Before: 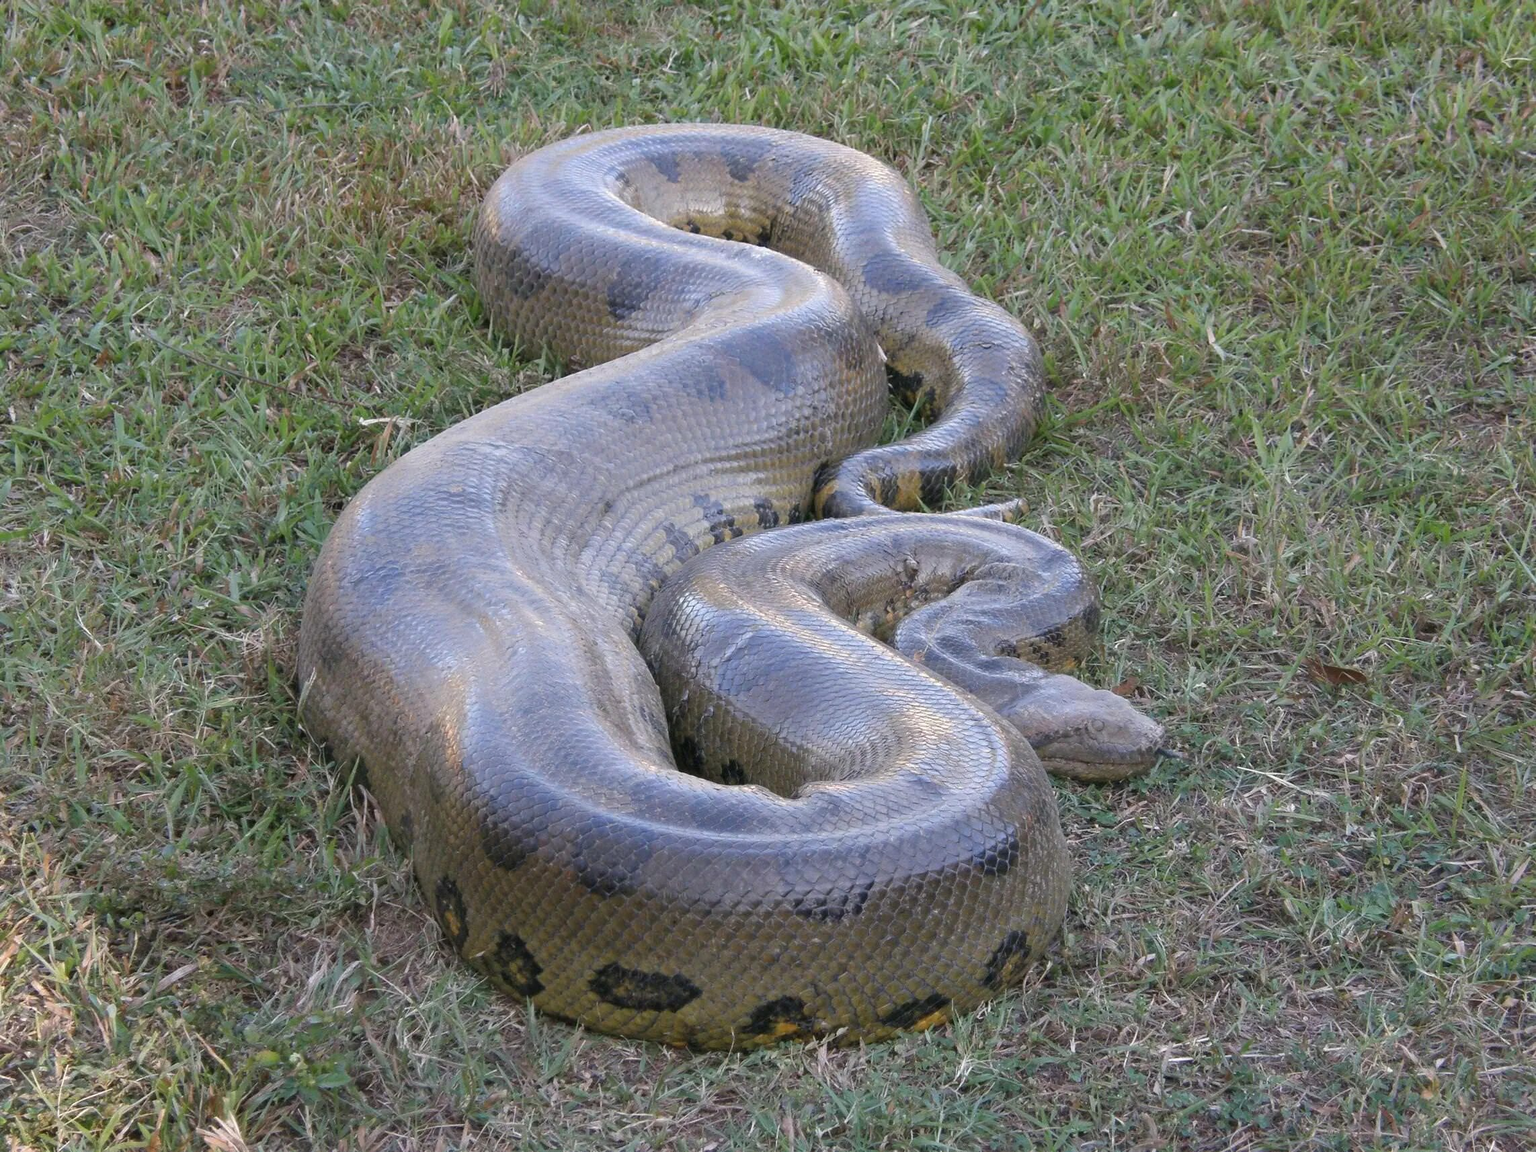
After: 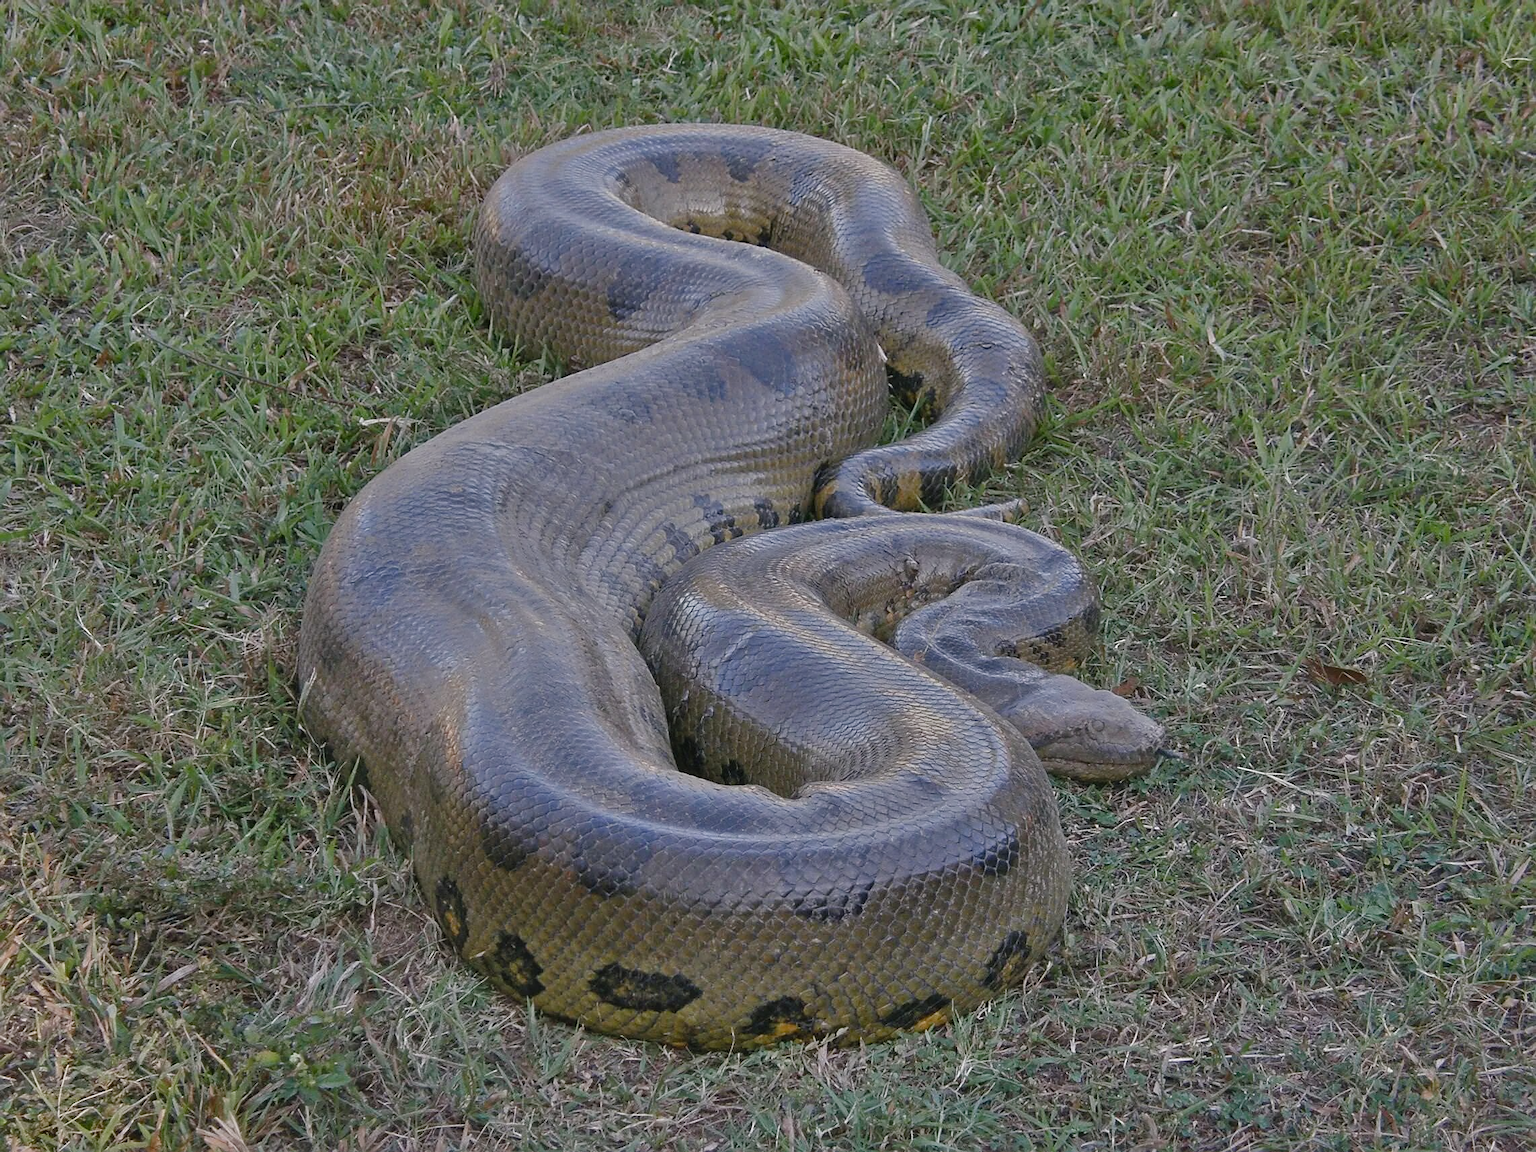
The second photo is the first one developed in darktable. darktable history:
color balance rgb: shadows lift › luminance -10%, shadows lift › chroma 1%, shadows lift › hue 113°, power › luminance -15%, highlights gain › chroma 0.2%, highlights gain › hue 333°, global offset › luminance 0.5%, perceptual saturation grading › global saturation 20%, perceptual saturation grading › highlights -50%, perceptual saturation grading › shadows 25%, contrast -10%
tone equalizer: -8 EV -0.002 EV, -7 EV 0.005 EV, -6 EV -0.008 EV, -5 EV 0.007 EV, -4 EV -0.042 EV, -3 EV -0.233 EV, -2 EV -0.662 EV, -1 EV -0.983 EV, +0 EV -0.969 EV, smoothing diameter 2%, edges refinement/feathering 20, mask exposure compensation -1.57 EV, filter diffusion 5
sharpen: on, module defaults
shadows and highlights: shadows 60, highlights -60.23, soften with gaussian
